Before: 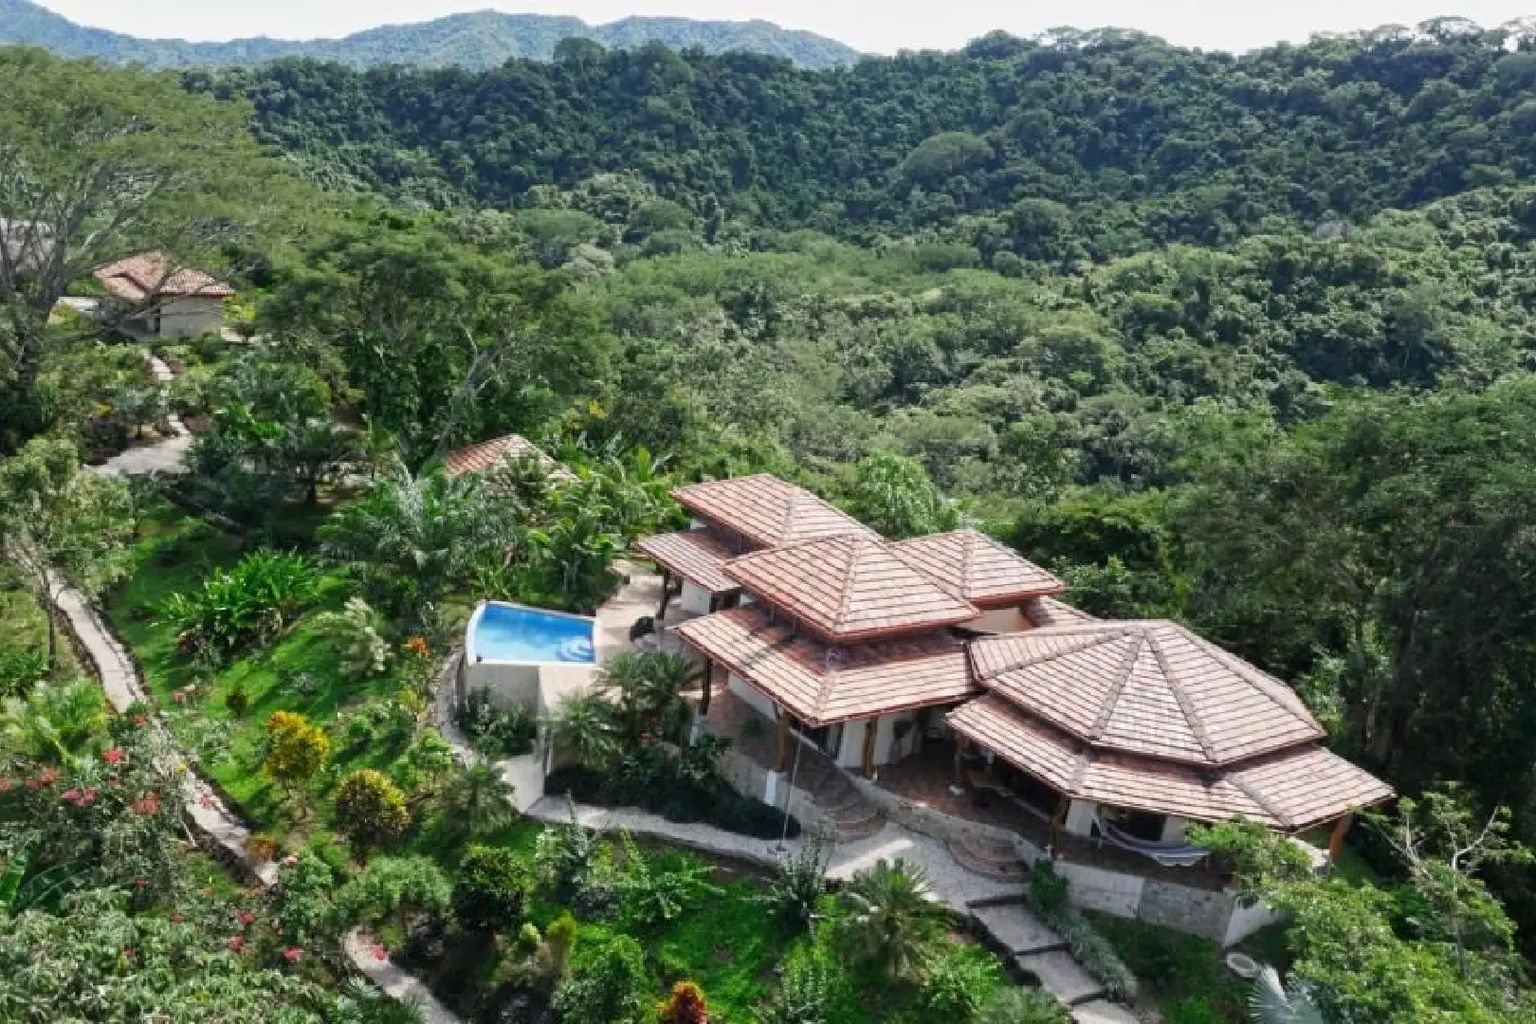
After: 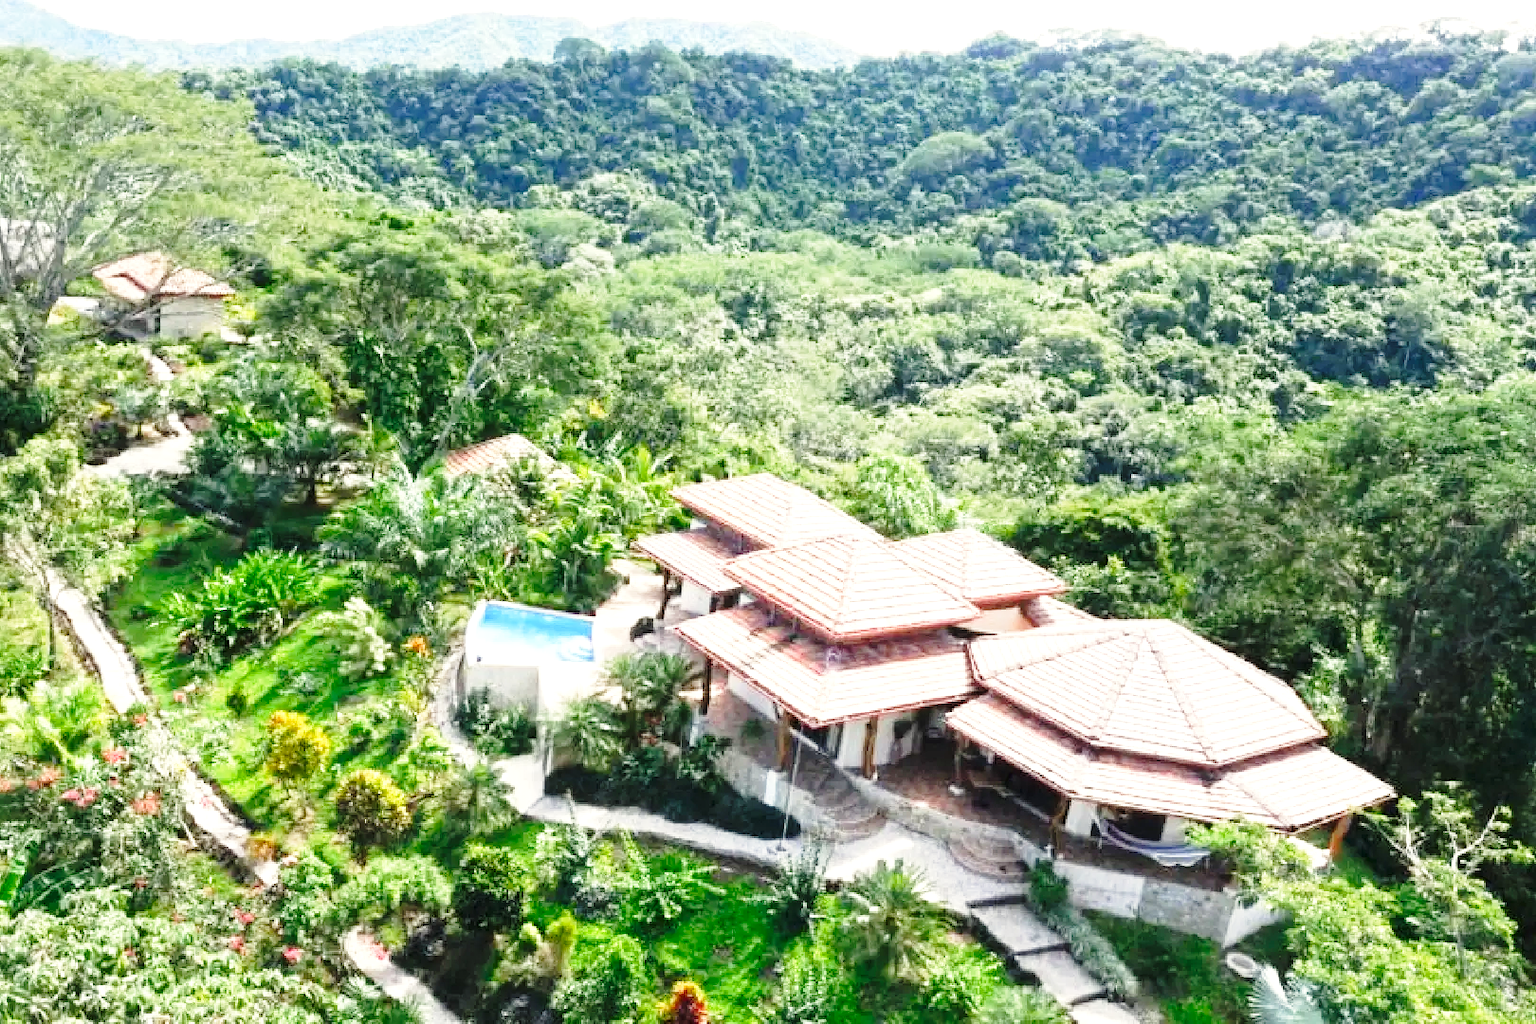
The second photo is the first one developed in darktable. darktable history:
color correction: highlights b* 2.9
base curve: curves: ch0 [(0, 0) (0.028, 0.03) (0.121, 0.232) (0.46, 0.748) (0.859, 0.968) (1, 1)], preserve colors none
exposure: exposure 1.001 EV, compensate highlight preservation false
